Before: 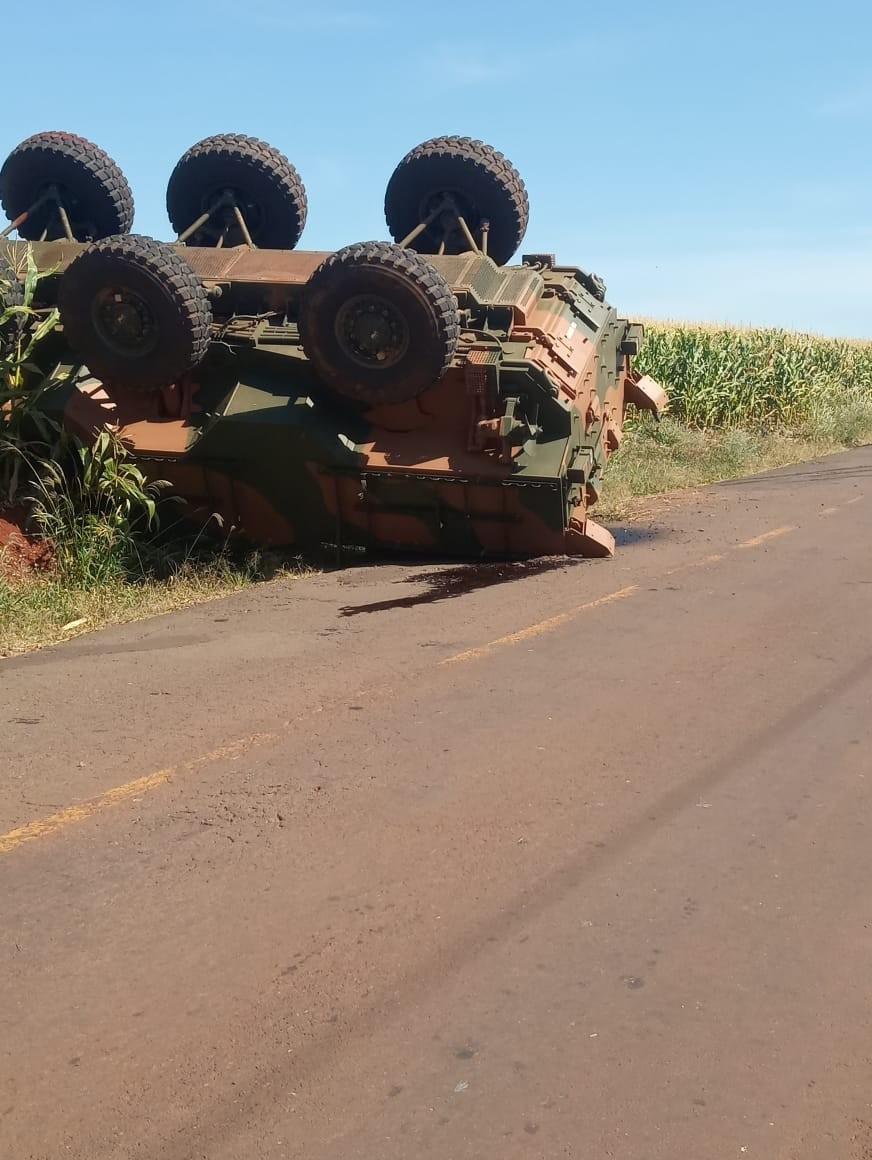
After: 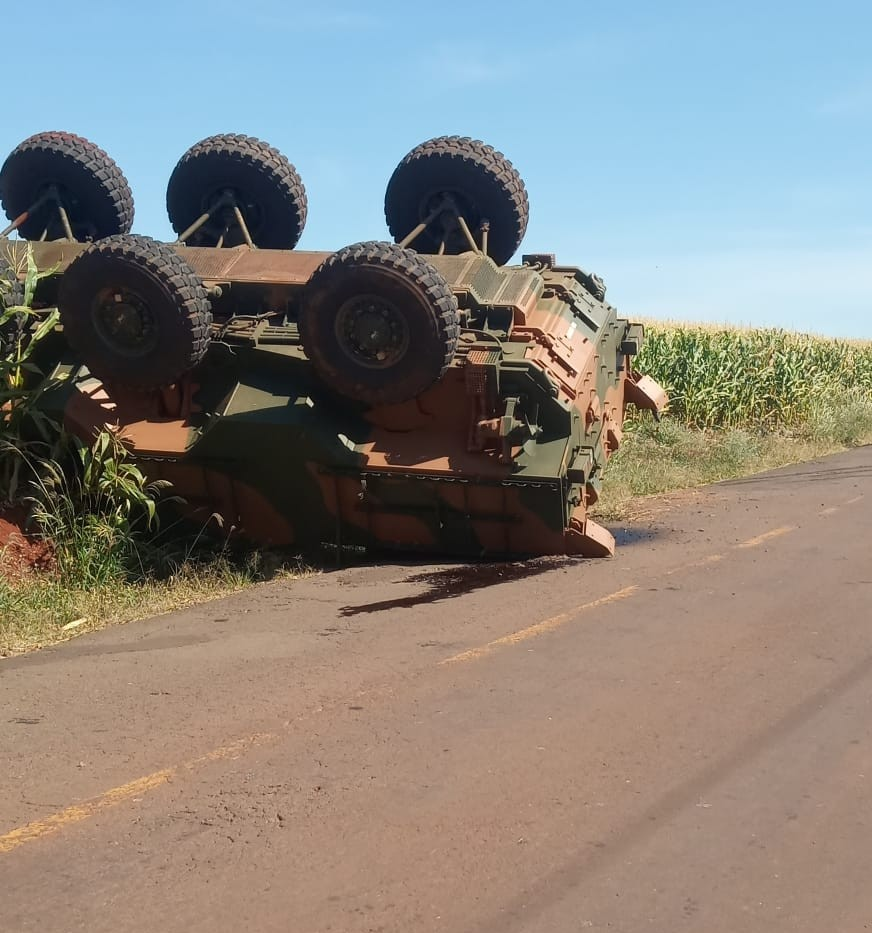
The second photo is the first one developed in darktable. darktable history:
crop: bottom 19.546%
